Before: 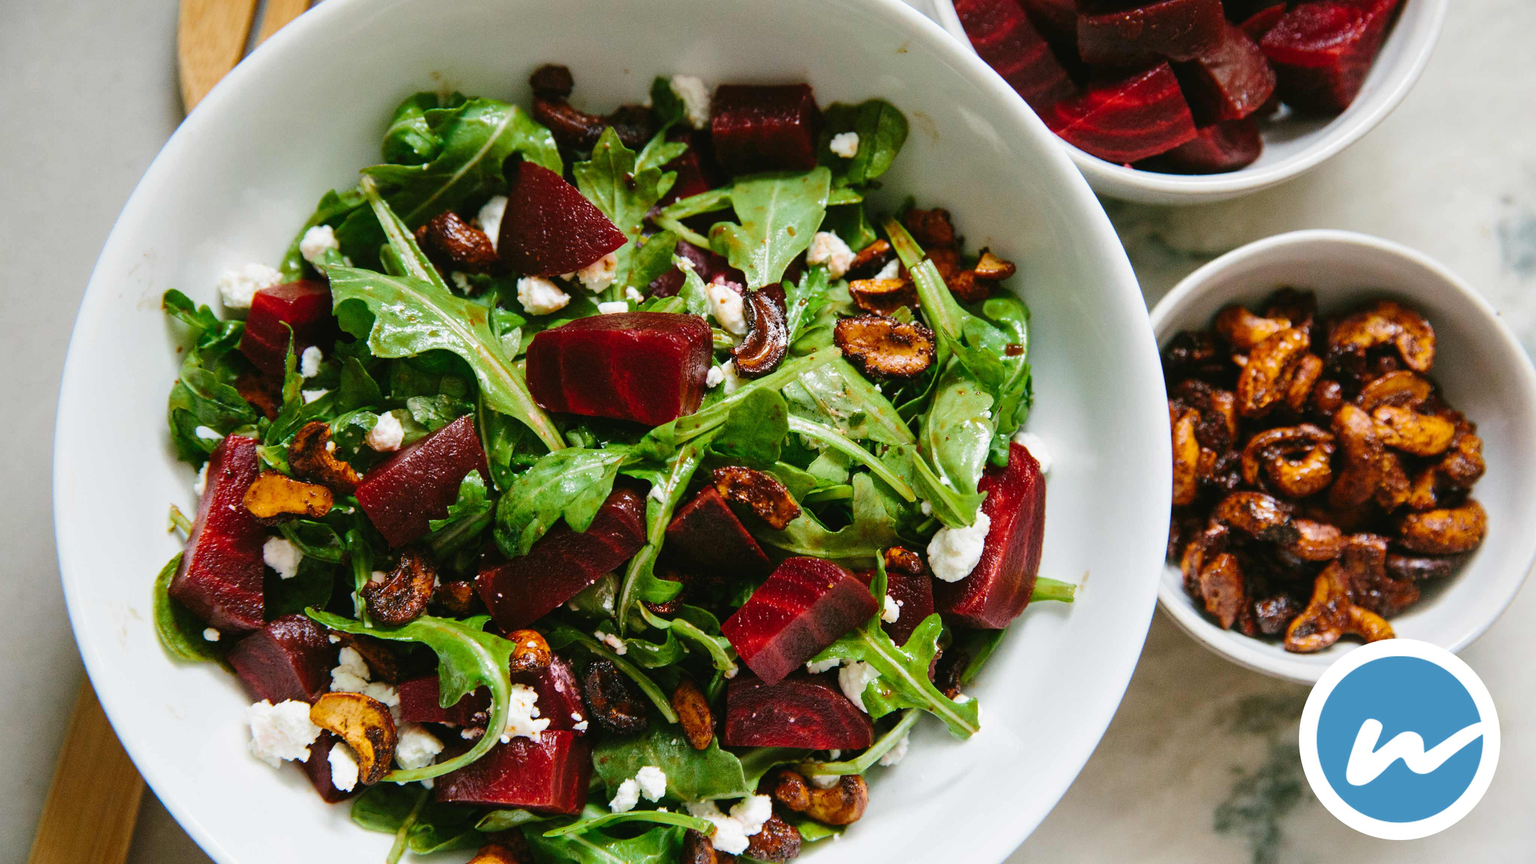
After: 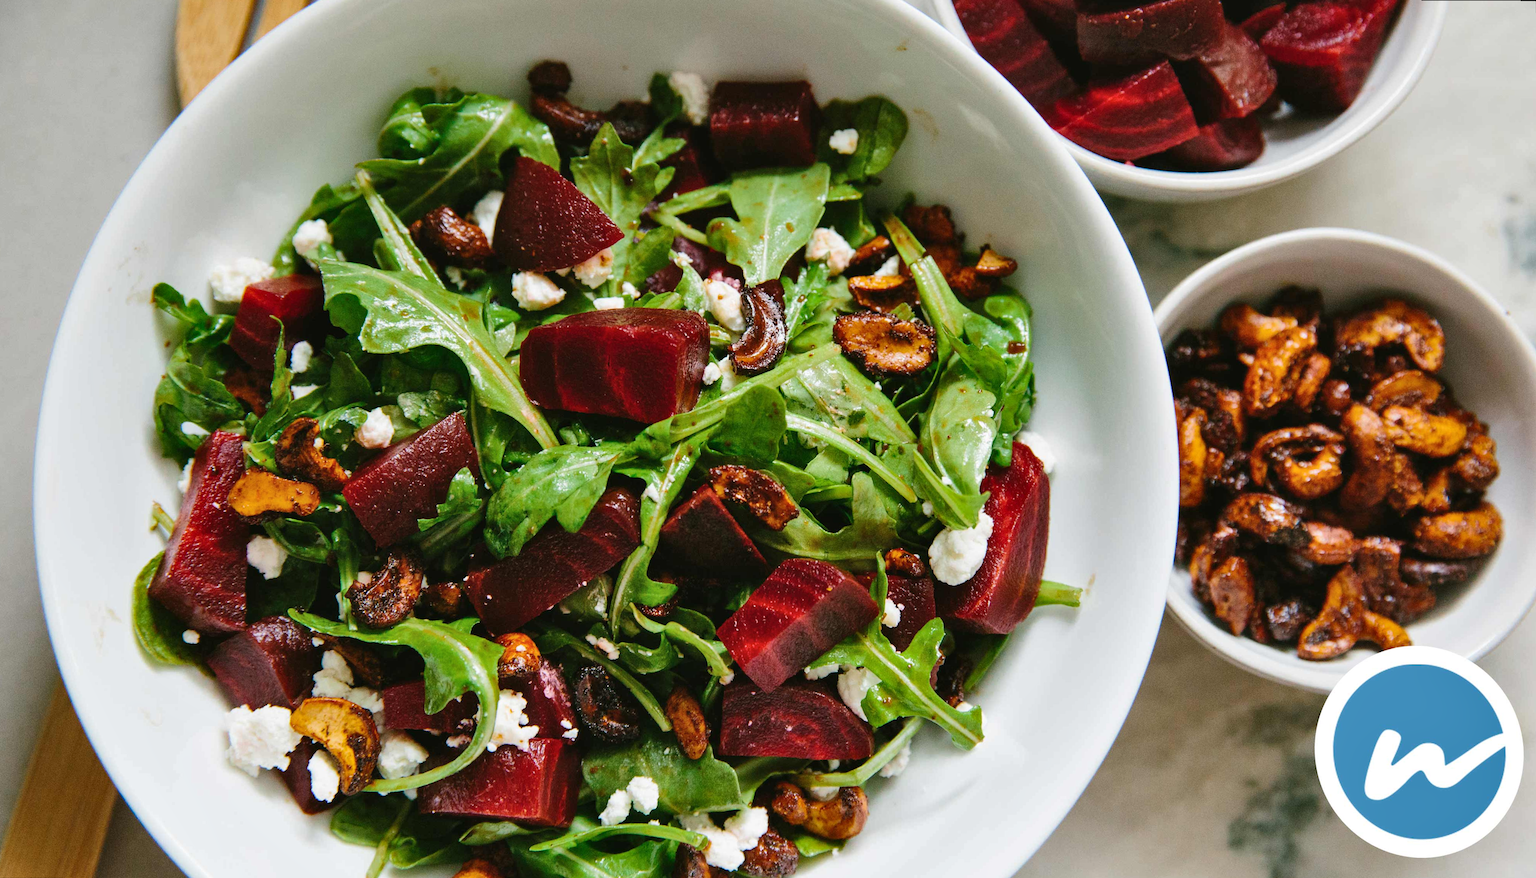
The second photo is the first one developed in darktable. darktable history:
rotate and perspective: rotation 0.226°, lens shift (vertical) -0.042, crop left 0.023, crop right 0.982, crop top 0.006, crop bottom 0.994
shadows and highlights: shadows 37.27, highlights -28.18, soften with gaussian
